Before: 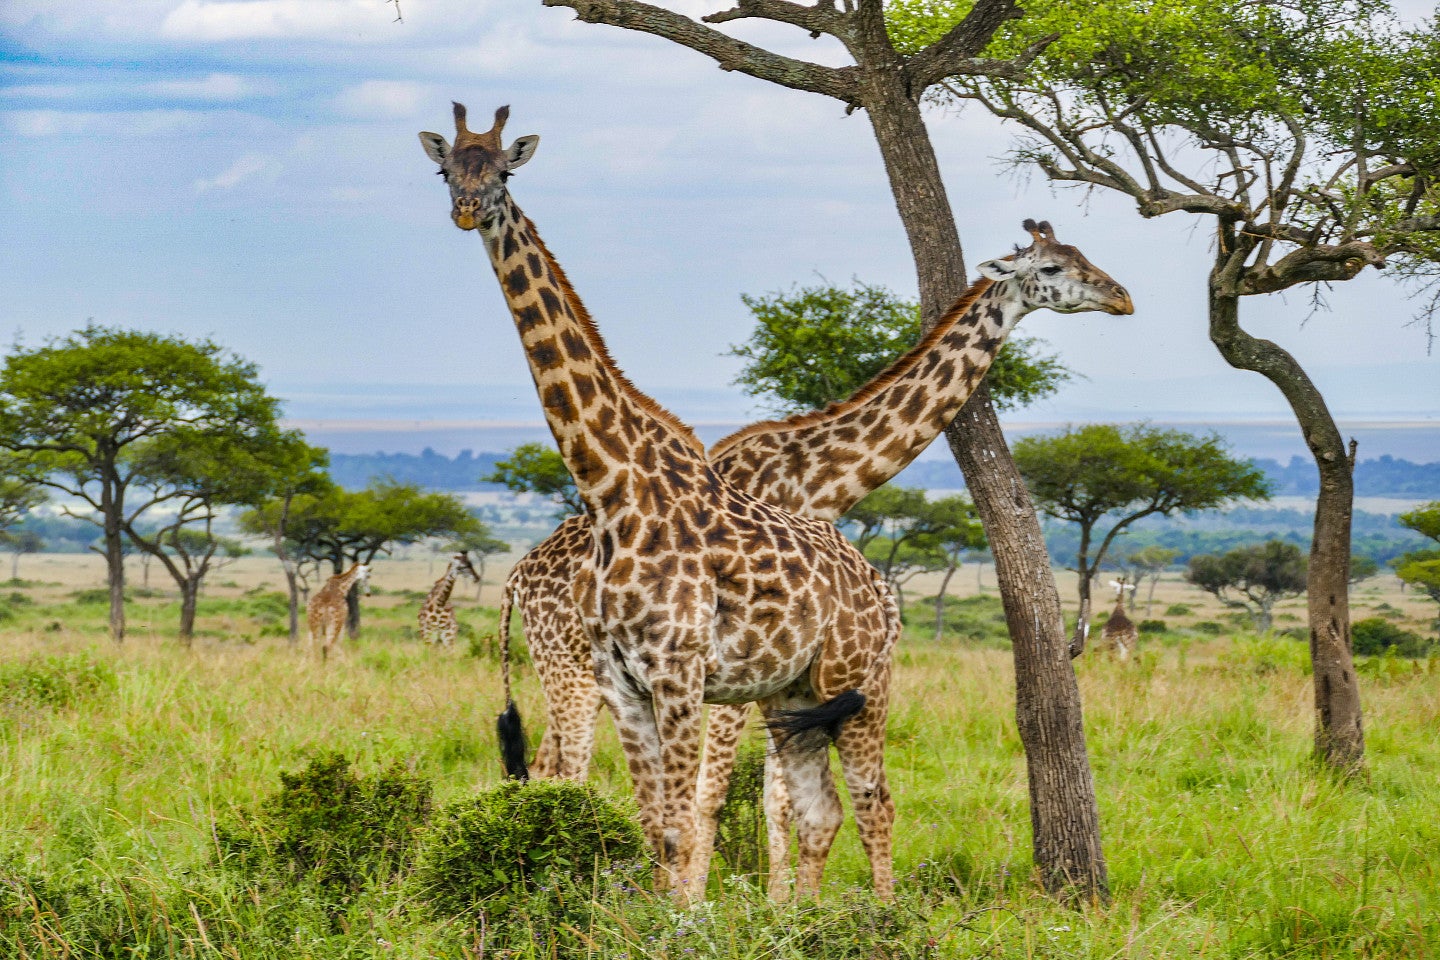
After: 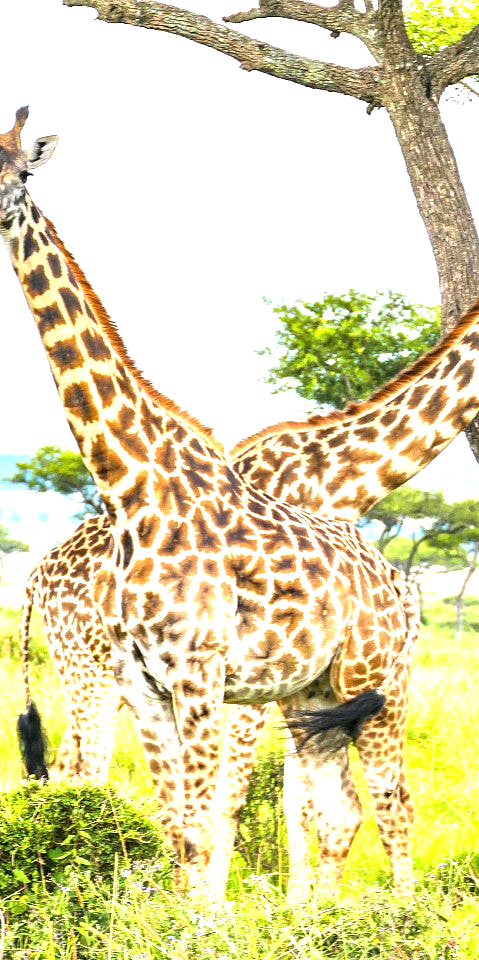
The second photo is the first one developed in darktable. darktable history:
exposure: exposure 2 EV, compensate exposure bias true, compensate highlight preservation false
crop: left 33.36%, right 33.36%
